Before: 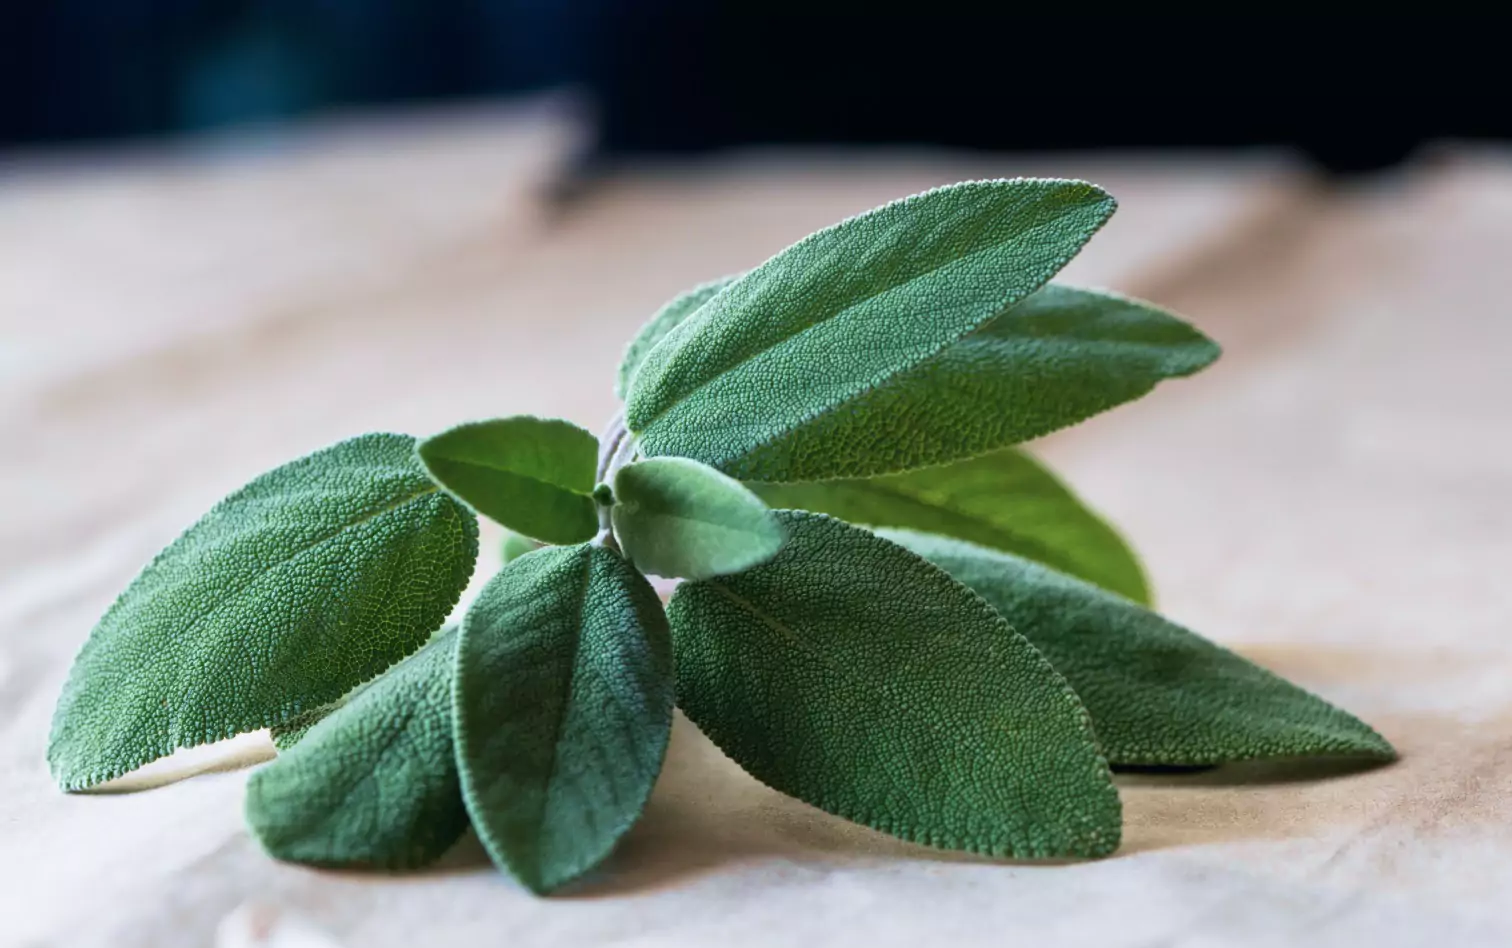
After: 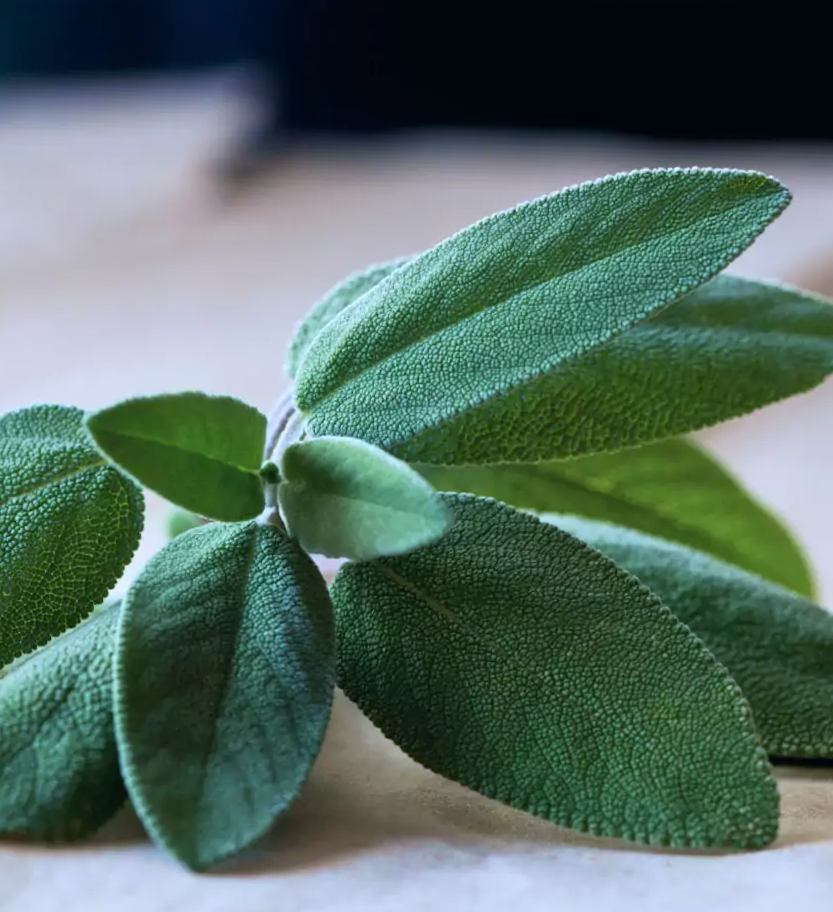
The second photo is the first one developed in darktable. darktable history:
white balance: red 0.954, blue 1.079
rotate and perspective: rotation 1.57°, crop left 0.018, crop right 0.982, crop top 0.039, crop bottom 0.961
crop: left 21.496%, right 22.254%
